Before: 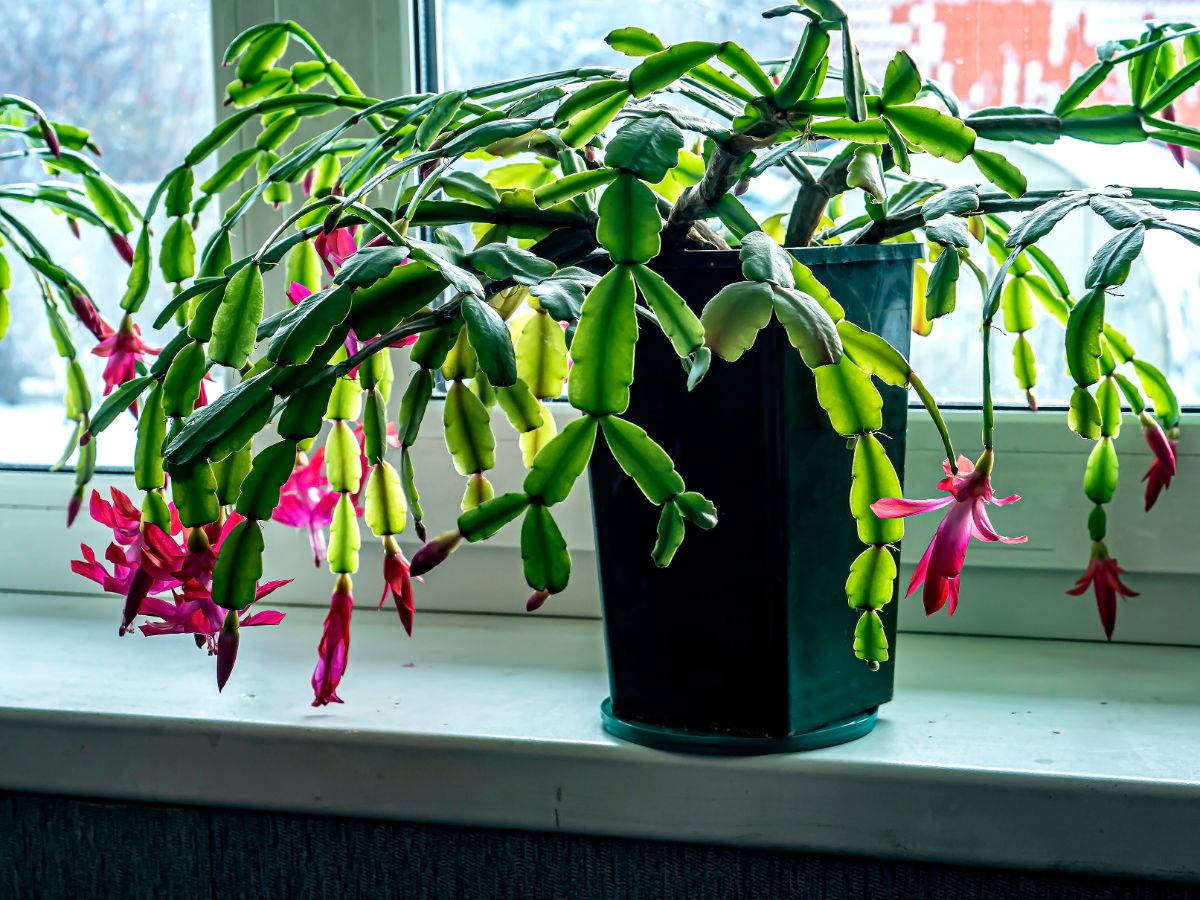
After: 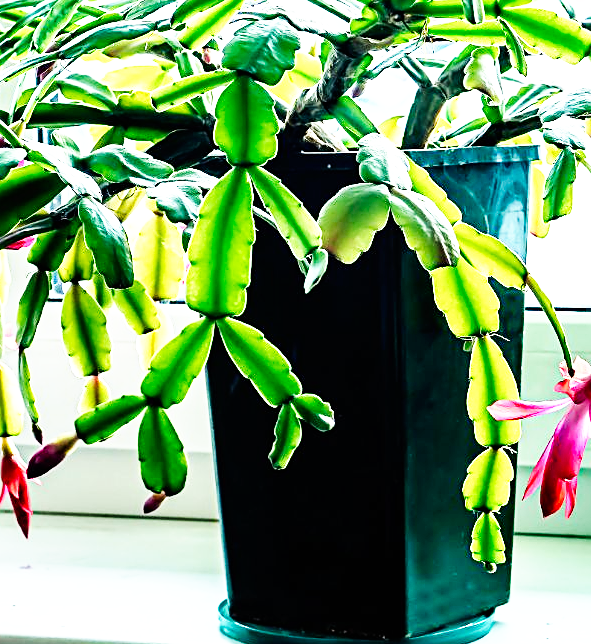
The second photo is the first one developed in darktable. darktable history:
sharpen: on, module defaults
base curve: curves: ch0 [(0, 0) (0.007, 0.004) (0.027, 0.03) (0.046, 0.07) (0.207, 0.54) (0.442, 0.872) (0.673, 0.972) (1, 1)], preserve colors none
exposure: exposure 0.653 EV, compensate highlight preservation false
crop: left 31.98%, top 10.95%, right 18.721%, bottom 17.488%
